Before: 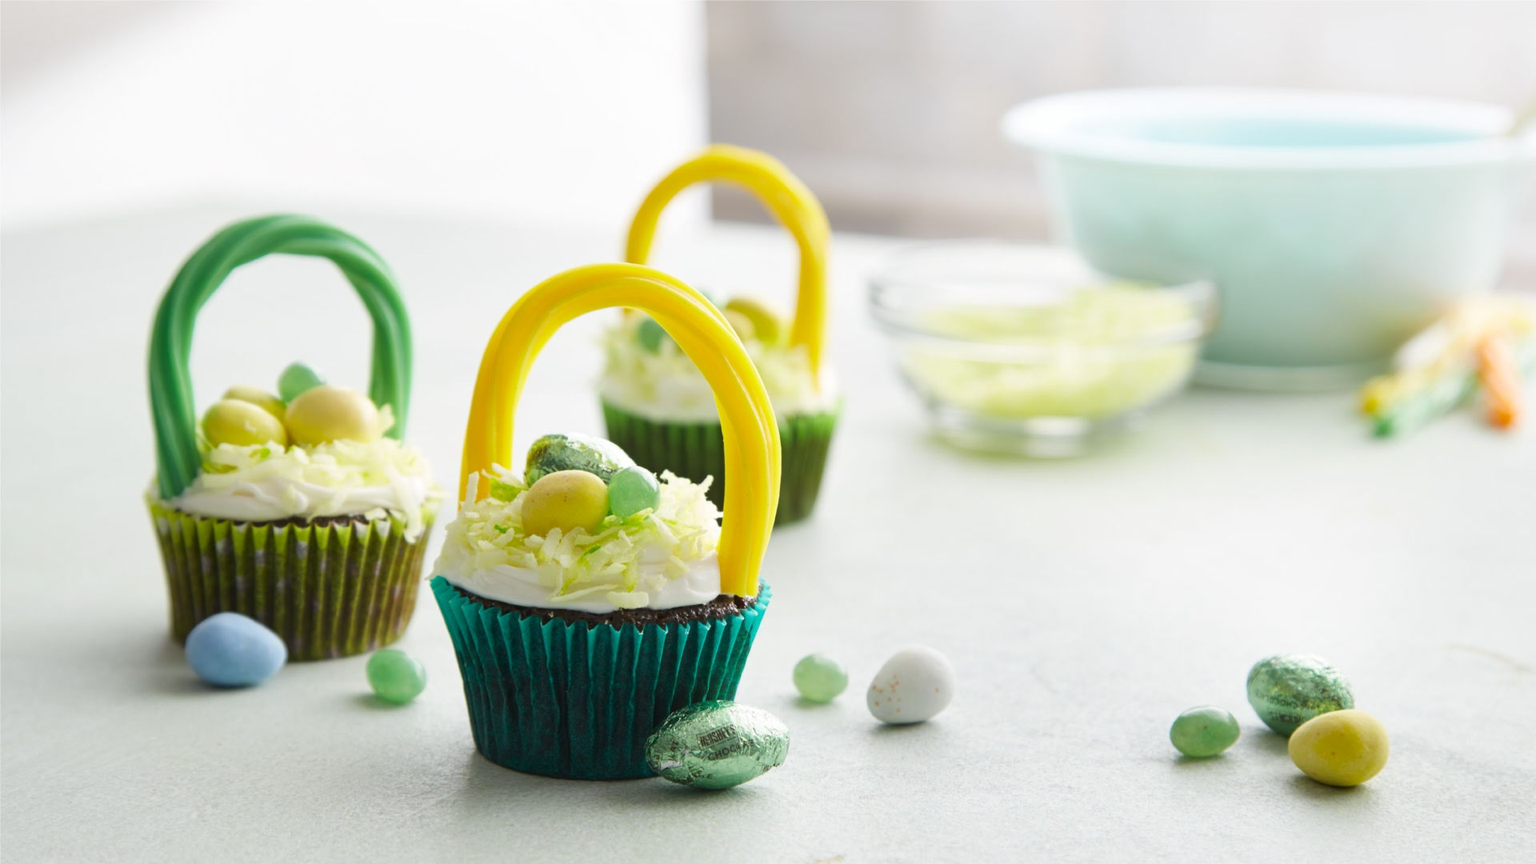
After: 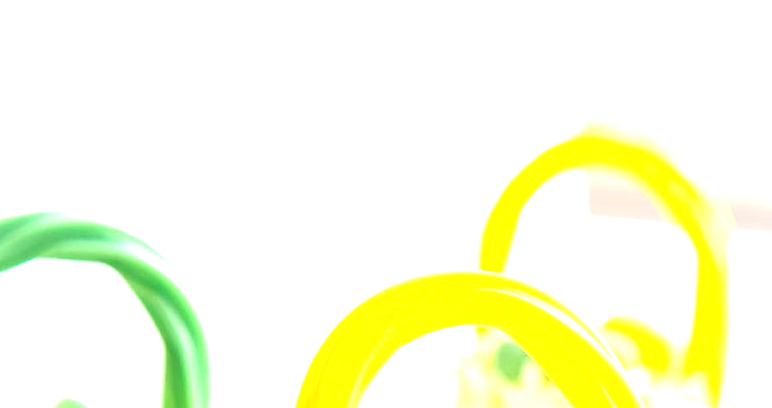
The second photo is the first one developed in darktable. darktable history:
sharpen: on, module defaults
tone equalizer: -8 EV -0.767 EV, -7 EV -0.731 EV, -6 EV -0.589 EV, -5 EV -0.421 EV, -3 EV 0.369 EV, -2 EV 0.6 EV, -1 EV 0.683 EV, +0 EV 0.72 EV
crop: left 15.785%, top 5.459%, right 43.962%, bottom 56.756%
exposure: black level correction 0, exposure 0.696 EV, compensate highlight preservation false
